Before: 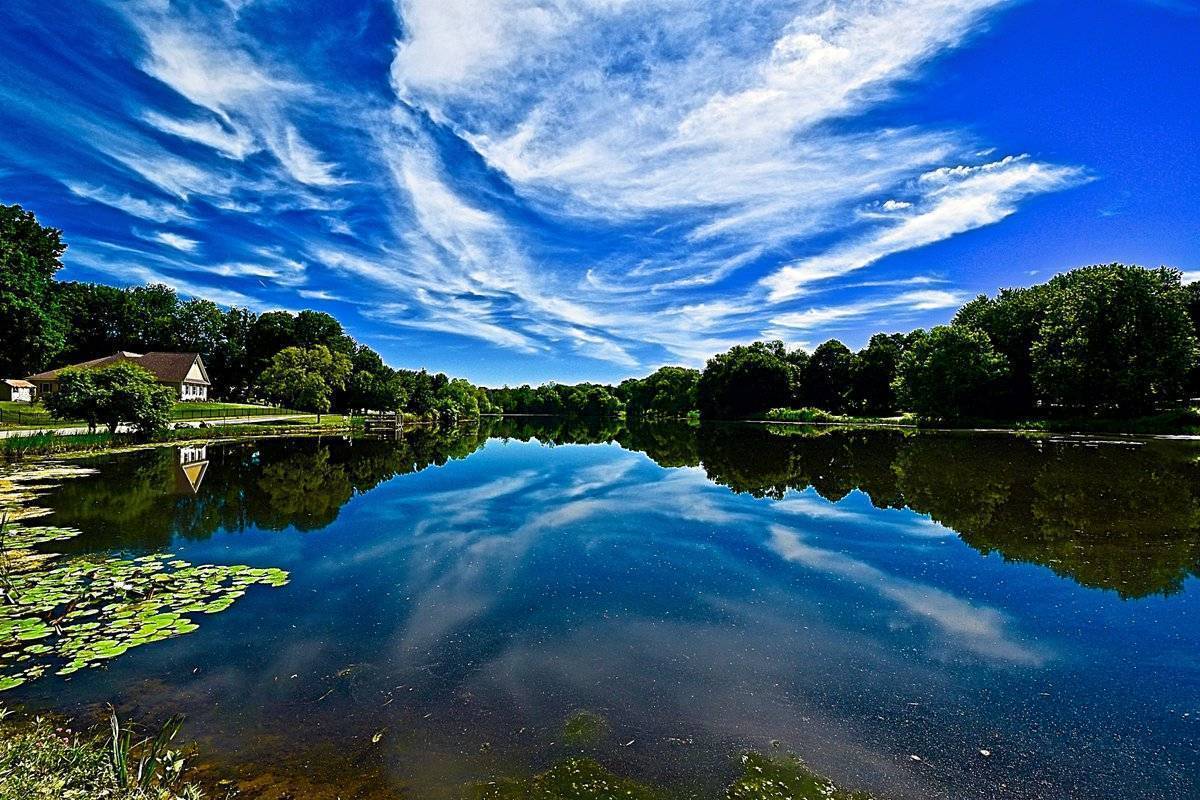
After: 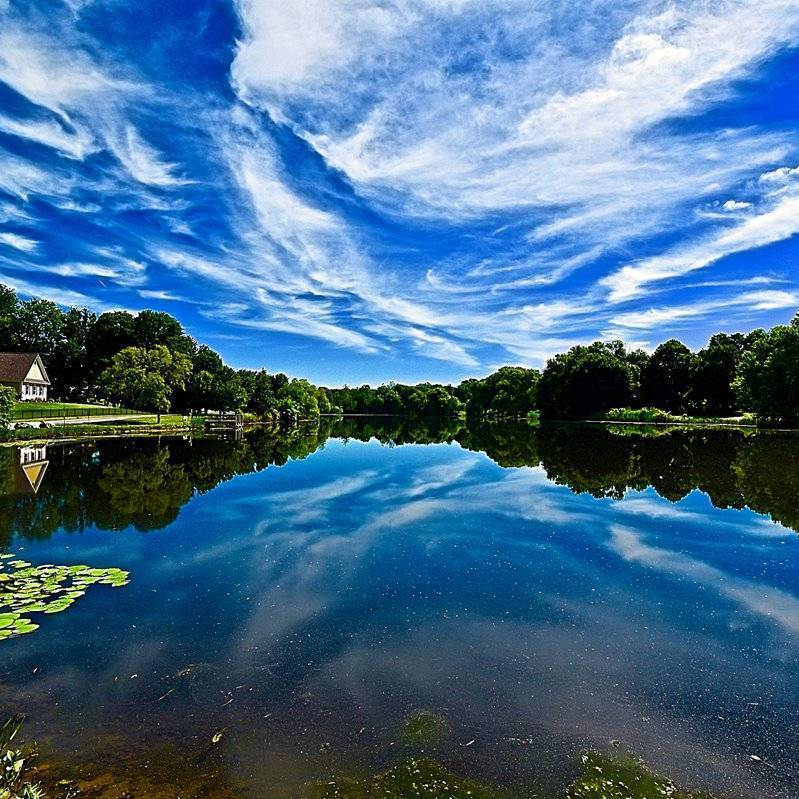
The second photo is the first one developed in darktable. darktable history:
crop and rotate: left 13.337%, right 20.009%
